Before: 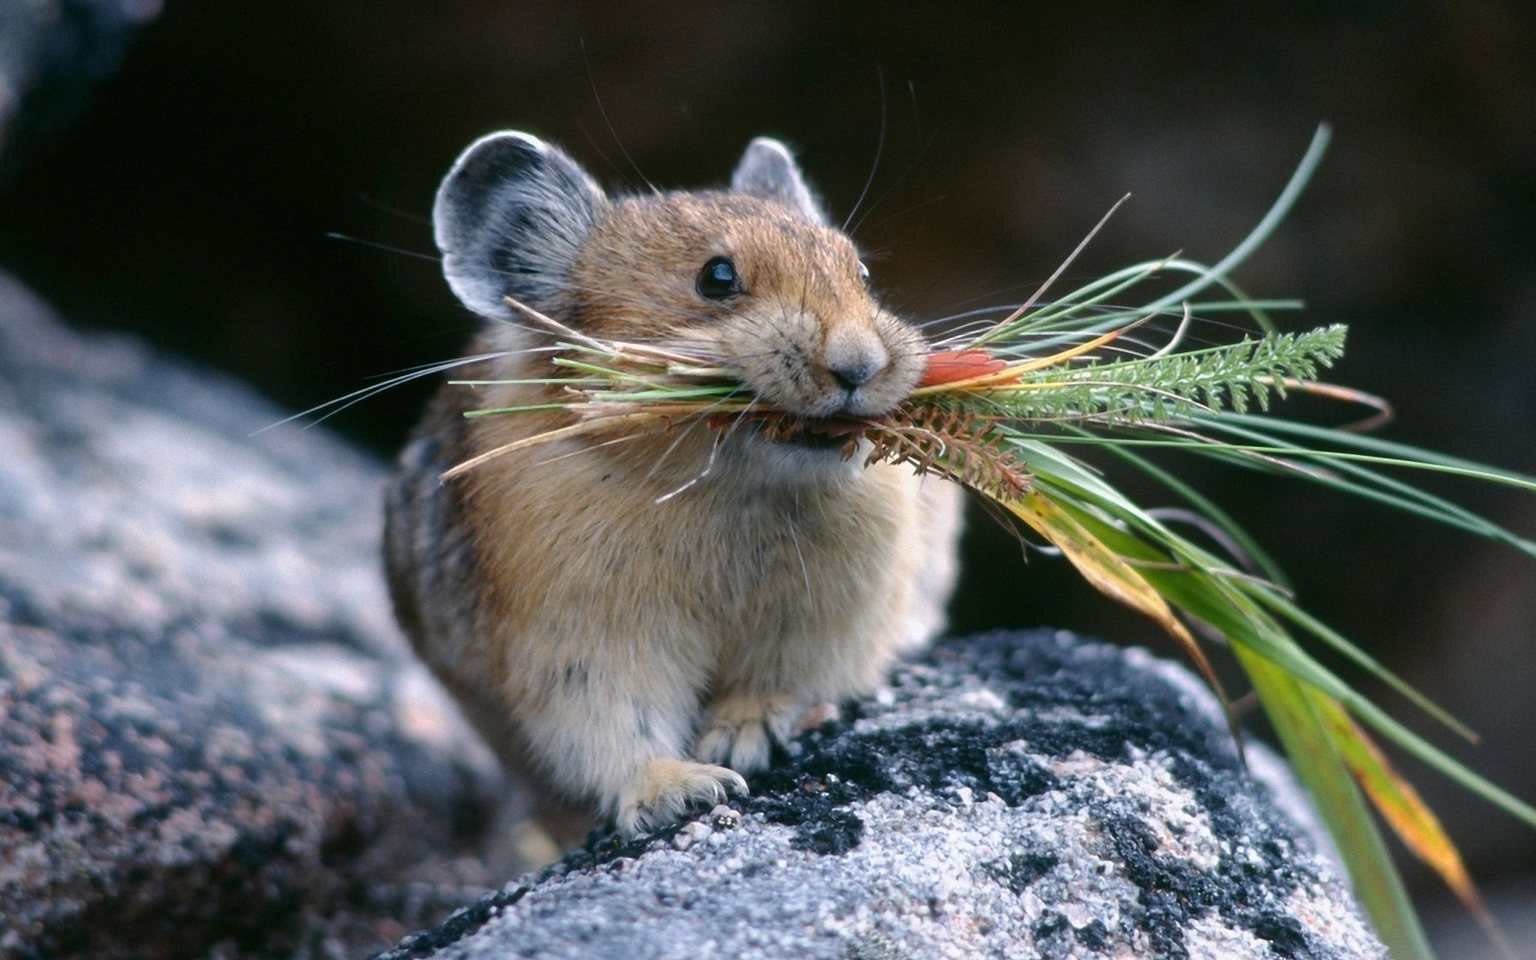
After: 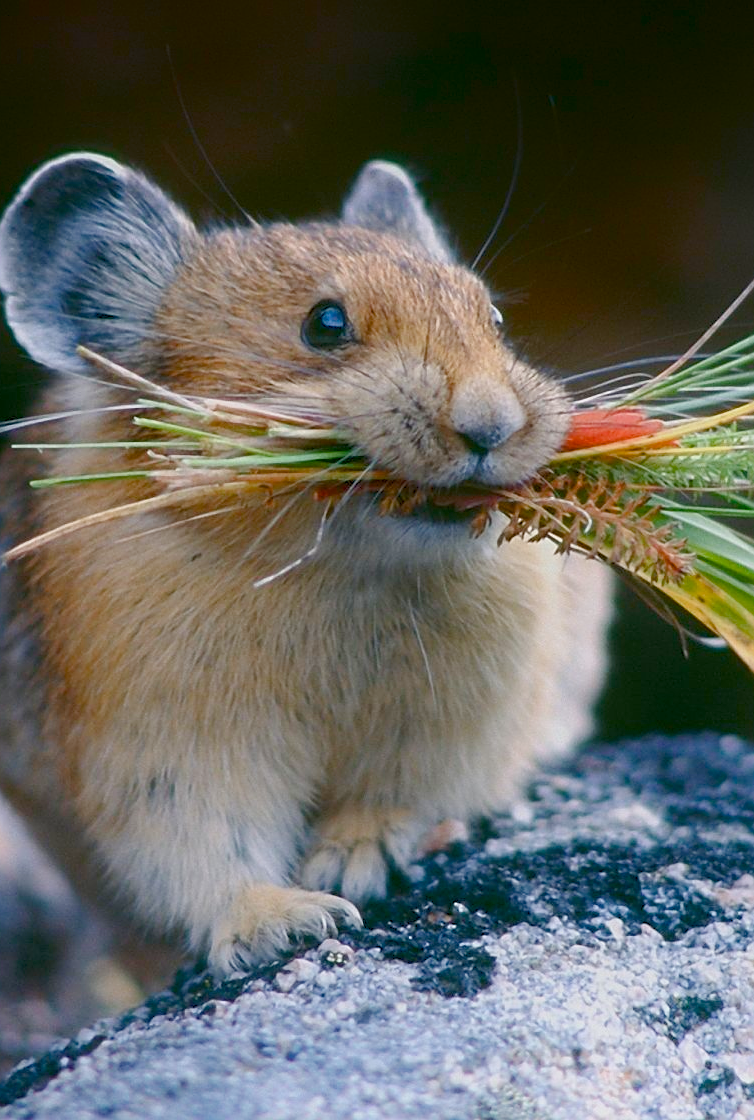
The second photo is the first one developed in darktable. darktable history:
crop: left 28.558%, right 29.344%
tone equalizer: -8 EV -0.425 EV, -7 EV -0.409 EV, -6 EV -0.371 EV, -5 EV -0.221 EV, -3 EV 0.223 EV, -2 EV 0.34 EV, -1 EV 0.382 EV, +0 EV 0.392 EV, edges refinement/feathering 500, mask exposure compensation -1.57 EV, preserve details guided filter
color balance rgb: perceptual saturation grading › global saturation -0.093%, perceptual saturation grading › mid-tones 6.088%, perceptual saturation grading › shadows 71.636%, contrast -29.663%
shadows and highlights: shadows -54.06, highlights 87.12, soften with gaussian
sharpen: on, module defaults
